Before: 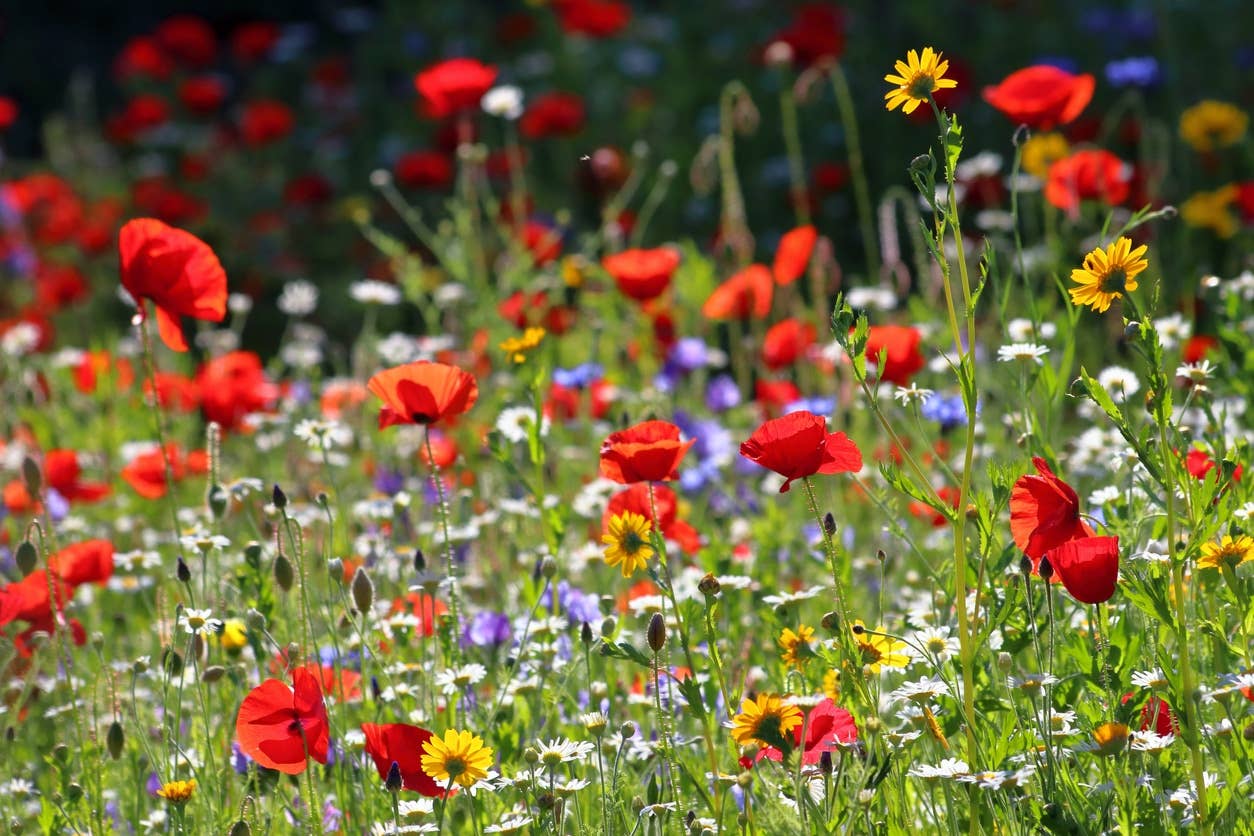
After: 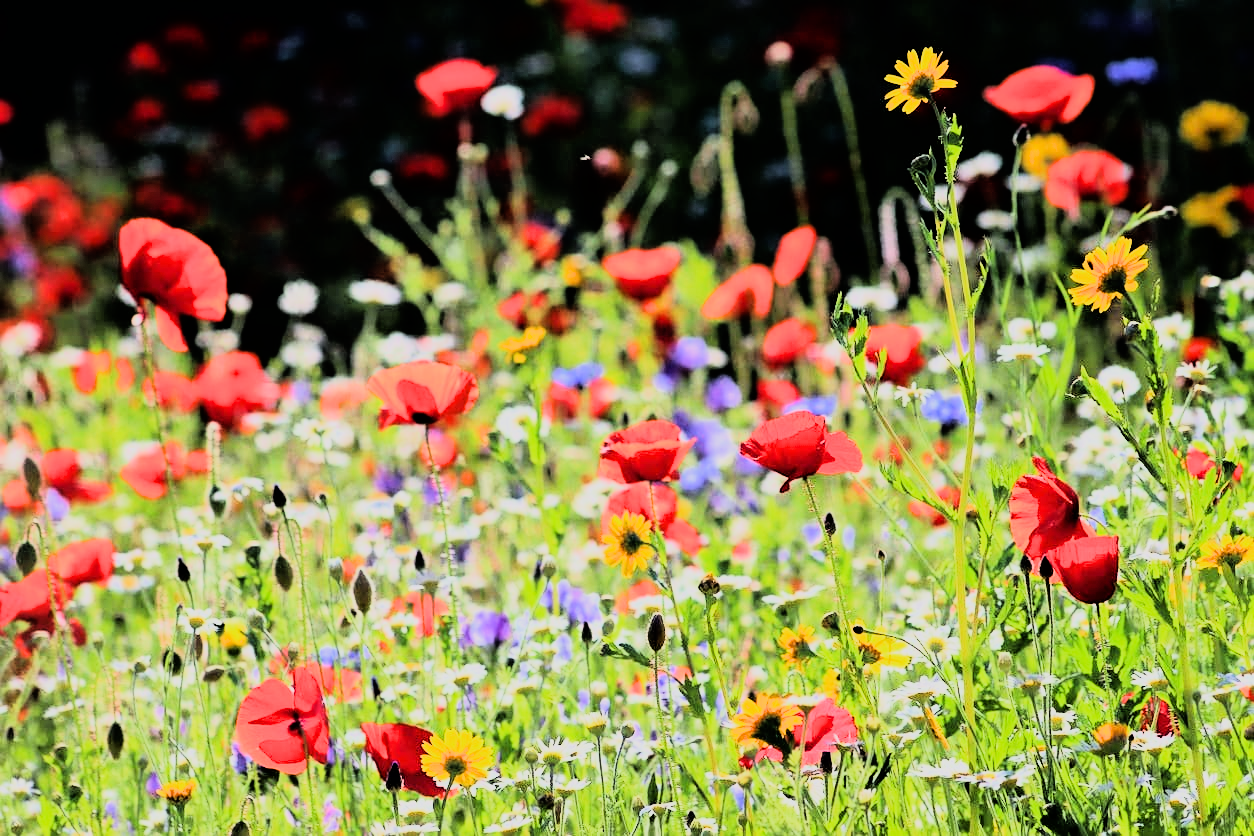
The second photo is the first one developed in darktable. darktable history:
filmic rgb: threshold 3 EV, hardness 4.17, latitude 50%, contrast 1.1, preserve chrominance max RGB, color science v6 (2022), contrast in shadows safe, contrast in highlights safe, enable highlight reconstruction true
sharpen: amount 0.2
rgb curve: curves: ch0 [(0, 0) (0.21, 0.15) (0.24, 0.21) (0.5, 0.75) (0.75, 0.96) (0.89, 0.99) (1, 1)]; ch1 [(0, 0.02) (0.21, 0.13) (0.25, 0.2) (0.5, 0.67) (0.75, 0.9) (0.89, 0.97) (1, 1)]; ch2 [(0, 0.02) (0.21, 0.13) (0.25, 0.2) (0.5, 0.67) (0.75, 0.9) (0.89, 0.97) (1, 1)], compensate middle gray true
